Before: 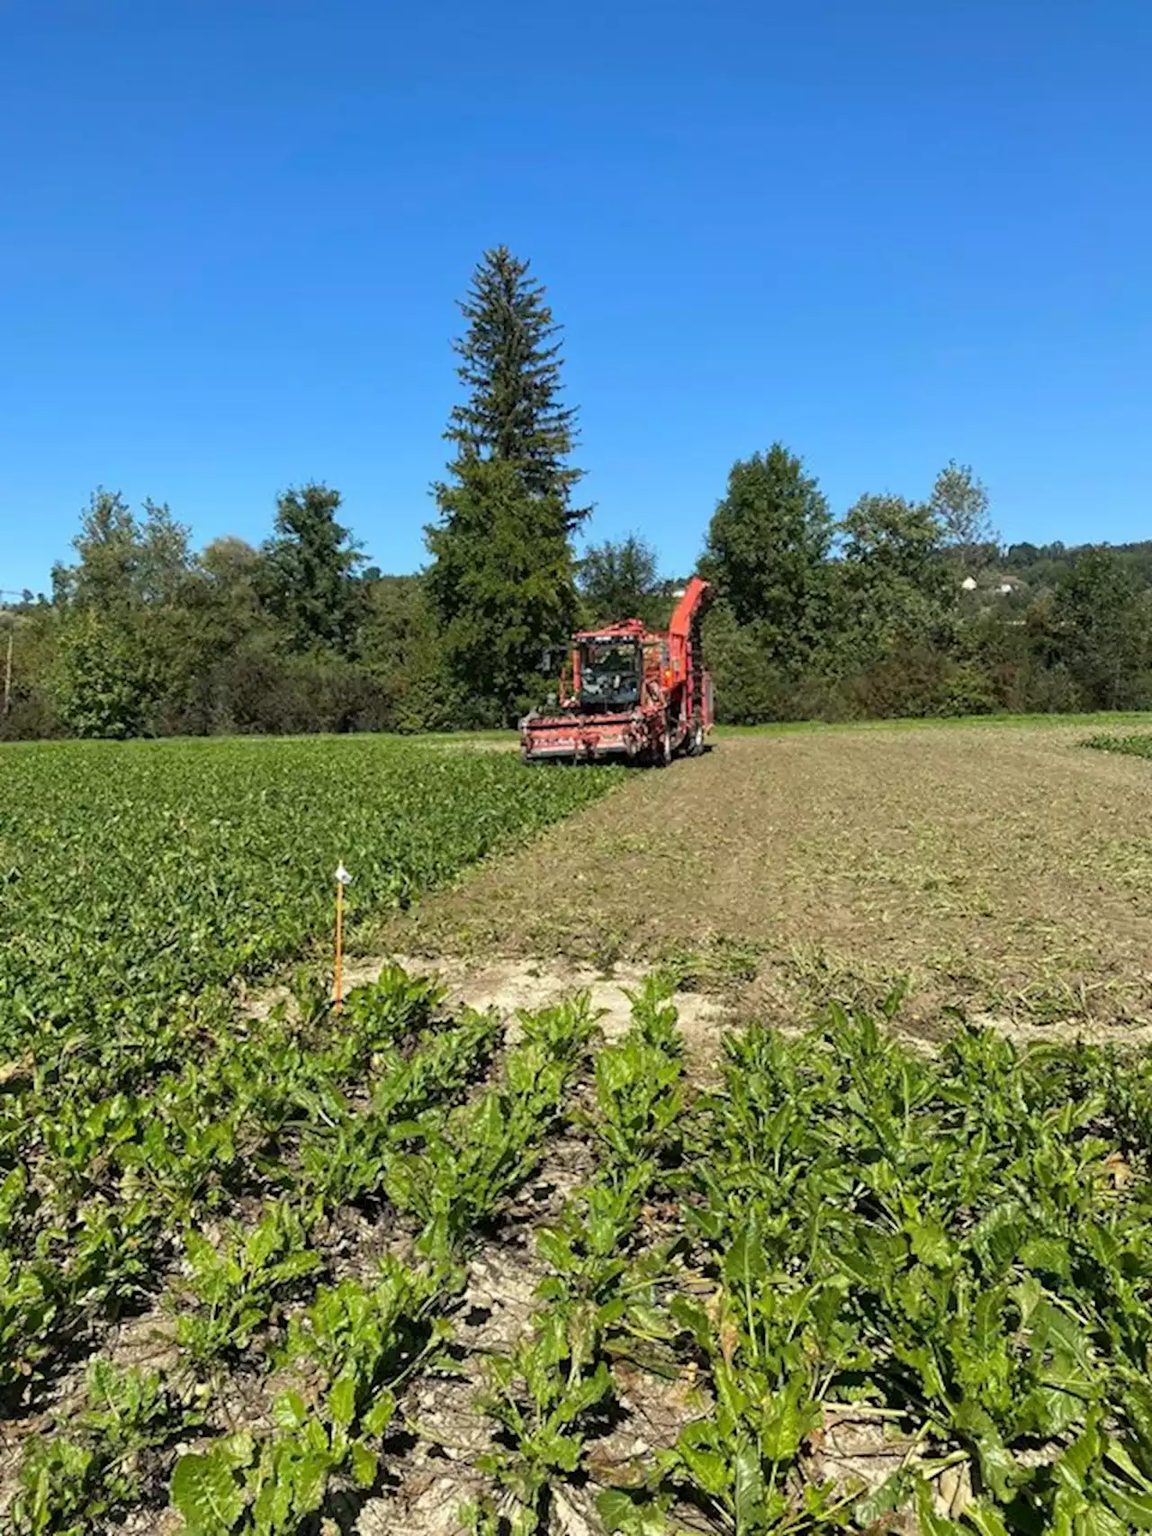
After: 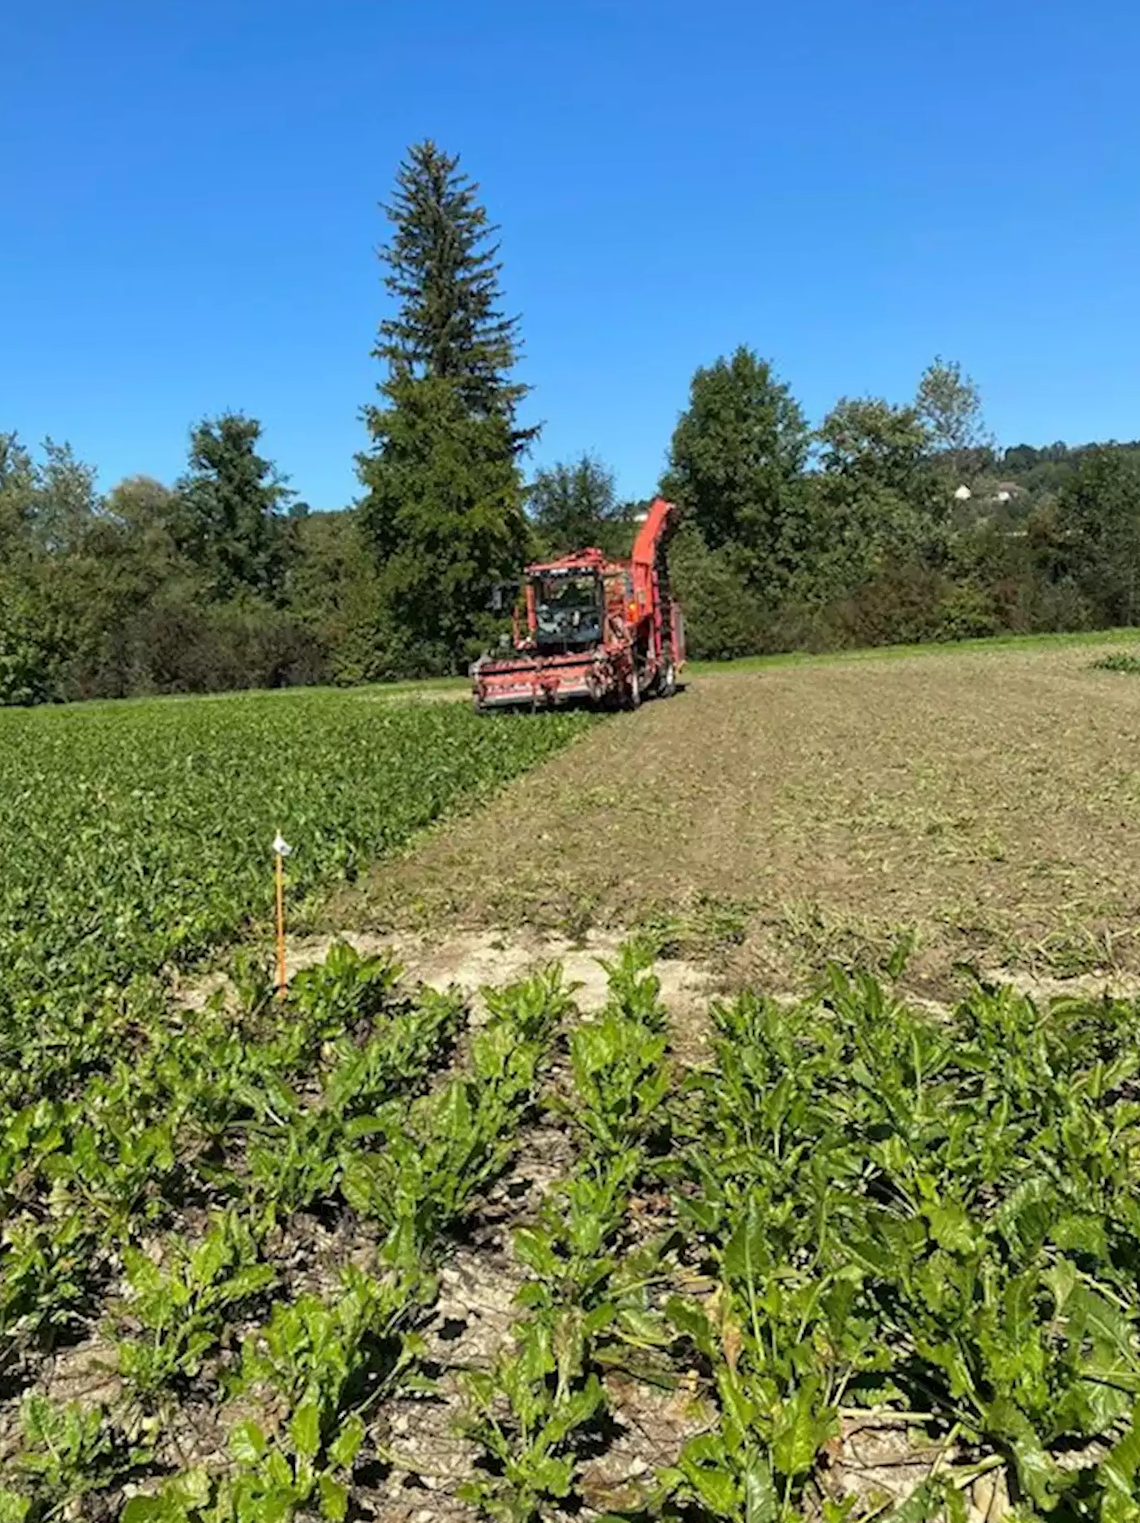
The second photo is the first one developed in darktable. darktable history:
crop and rotate: angle 2.46°, left 5.913%, top 5.695%
